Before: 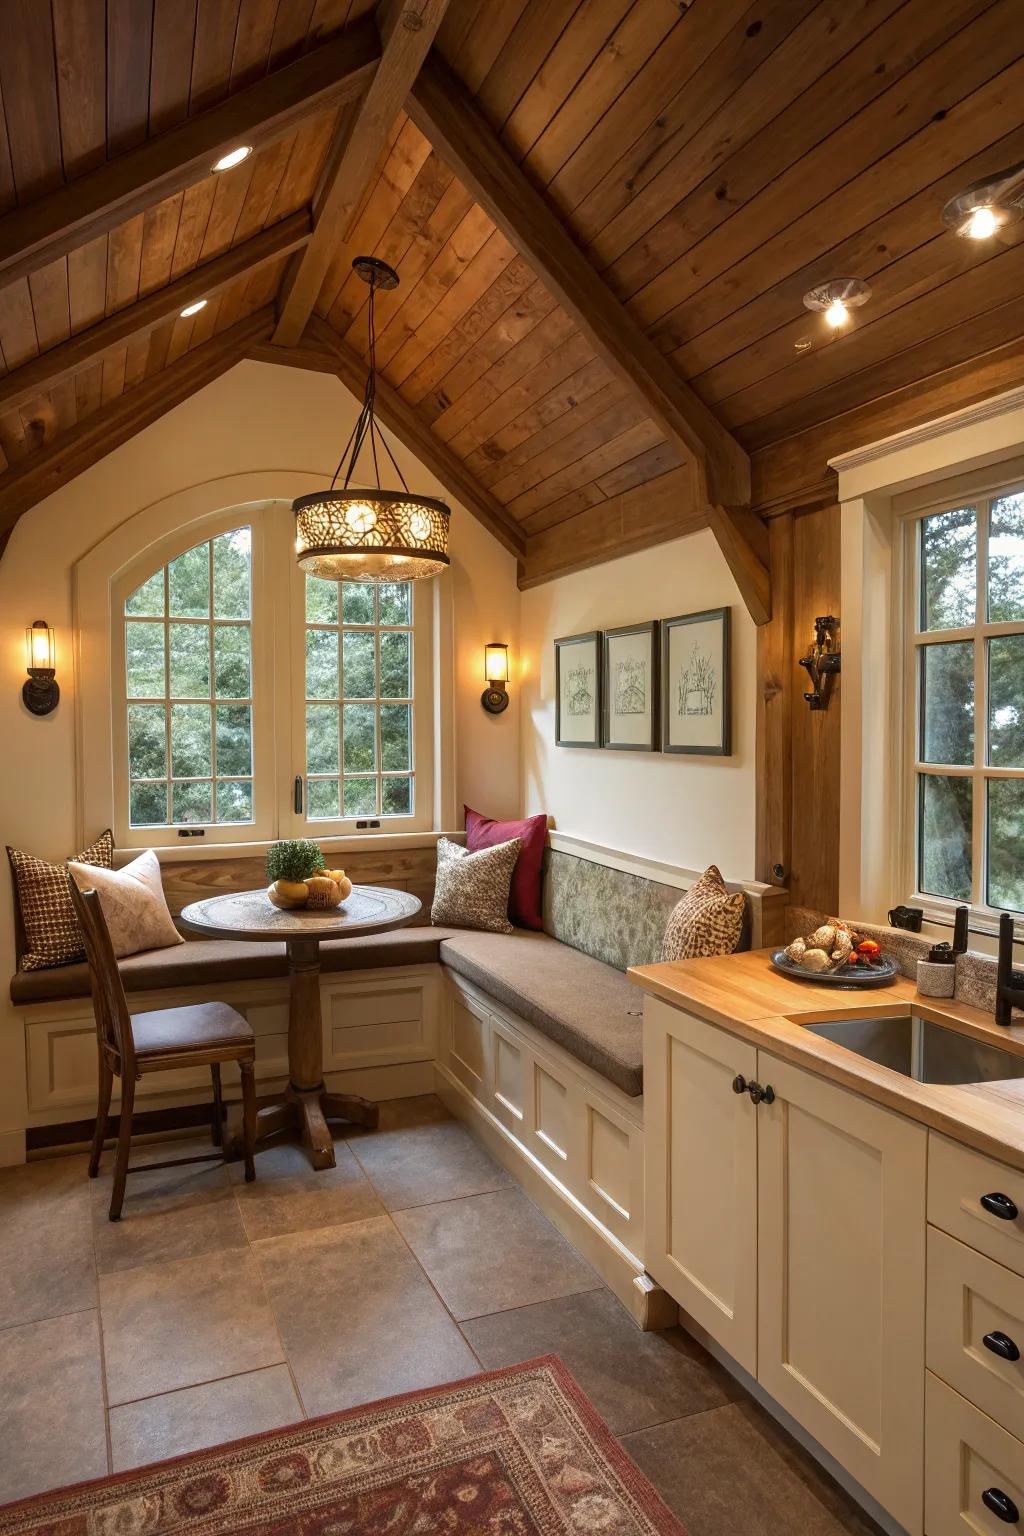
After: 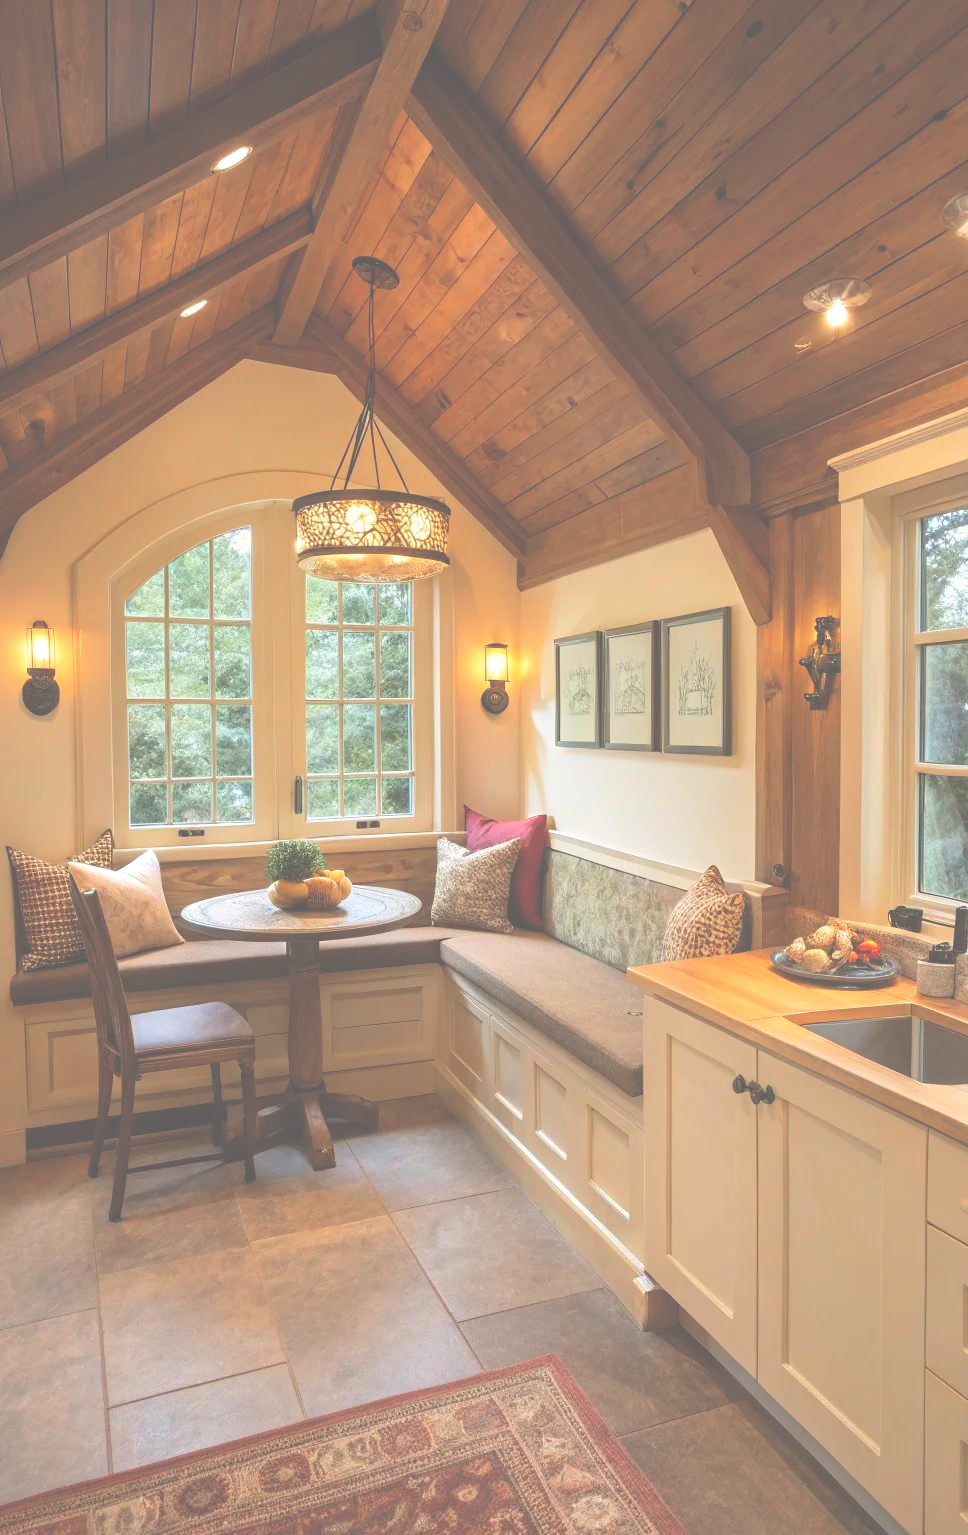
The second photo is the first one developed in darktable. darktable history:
contrast brightness saturation: contrast 0.097, brightness 0.315, saturation 0.146
crop and rotate: left 0%, right 5.383%
exposure: black level correction -0.04, exposure 0.059 EV, compensate highlight preservation false
